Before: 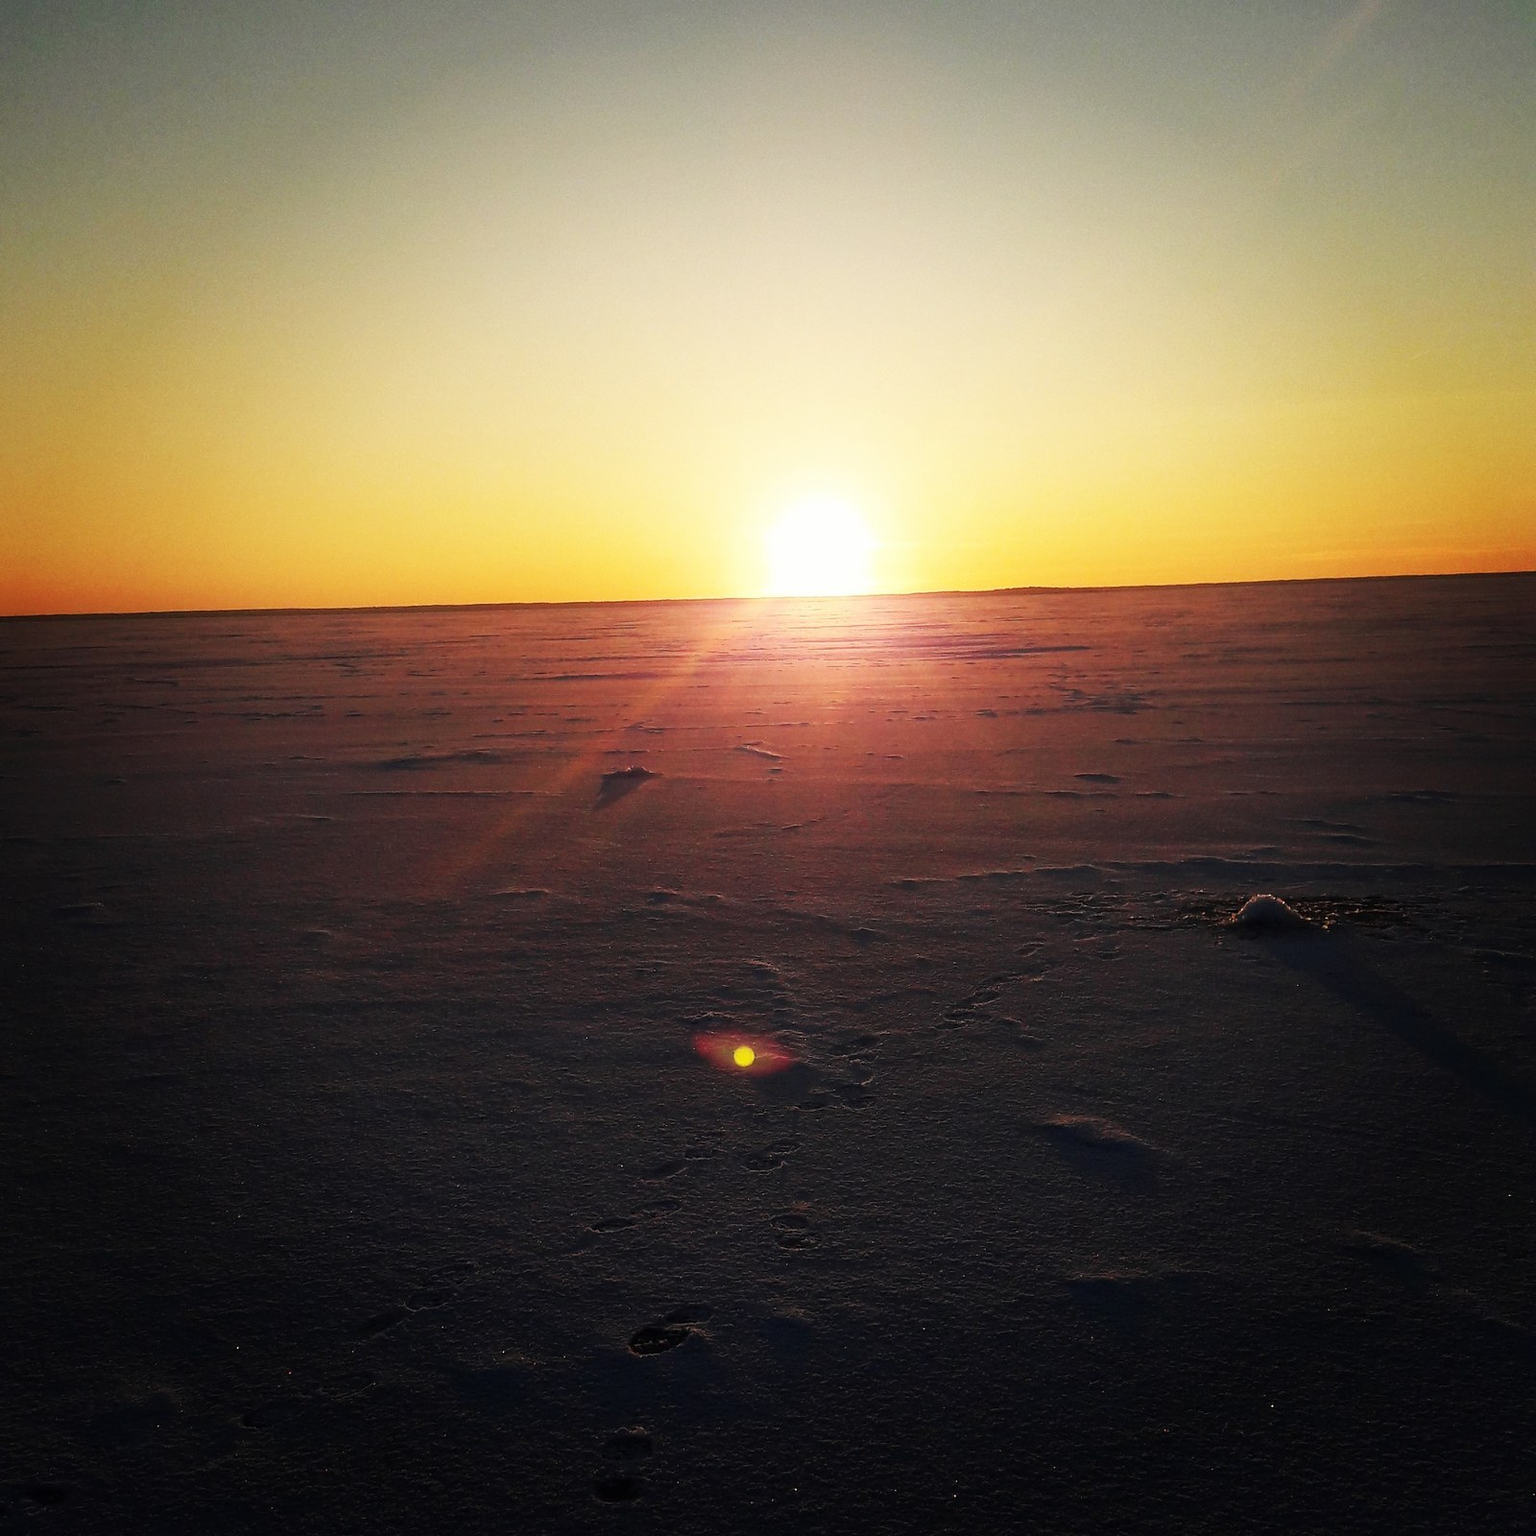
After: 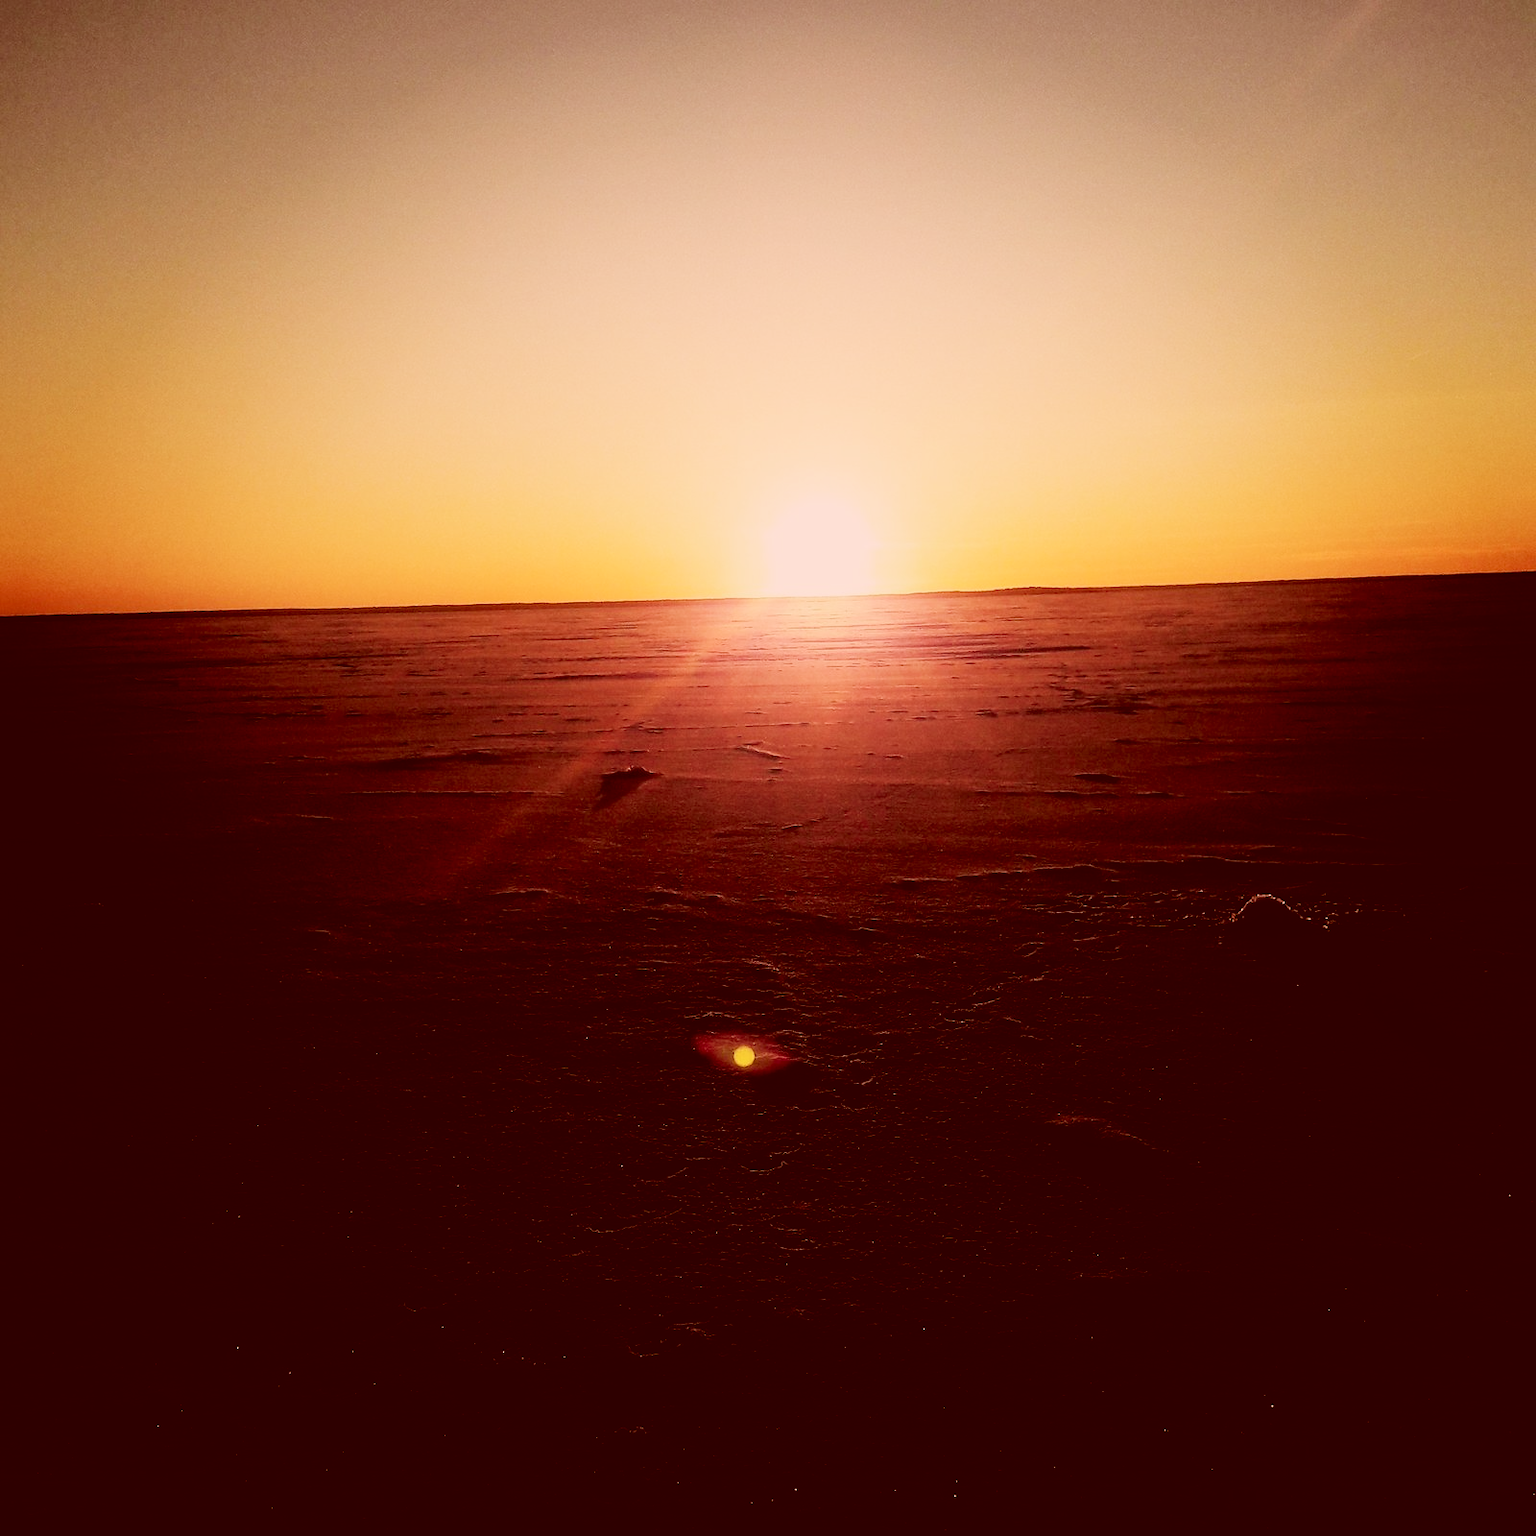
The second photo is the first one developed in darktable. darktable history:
color correction: highlights a* 9.54, highlights b* 9.03, shadows a* 39.55, shadows b* 39.34, saturation 0.791
filmic rgb: black relative exposure -5.11 EV, white relative exposure 3.52 EV, threshold 5.99 EV, hardness 3.16, contrast 1.186, highlights saturation mix -29.04%, iterations of high-quality reconstruction 0, enable highlight reconstruction true
